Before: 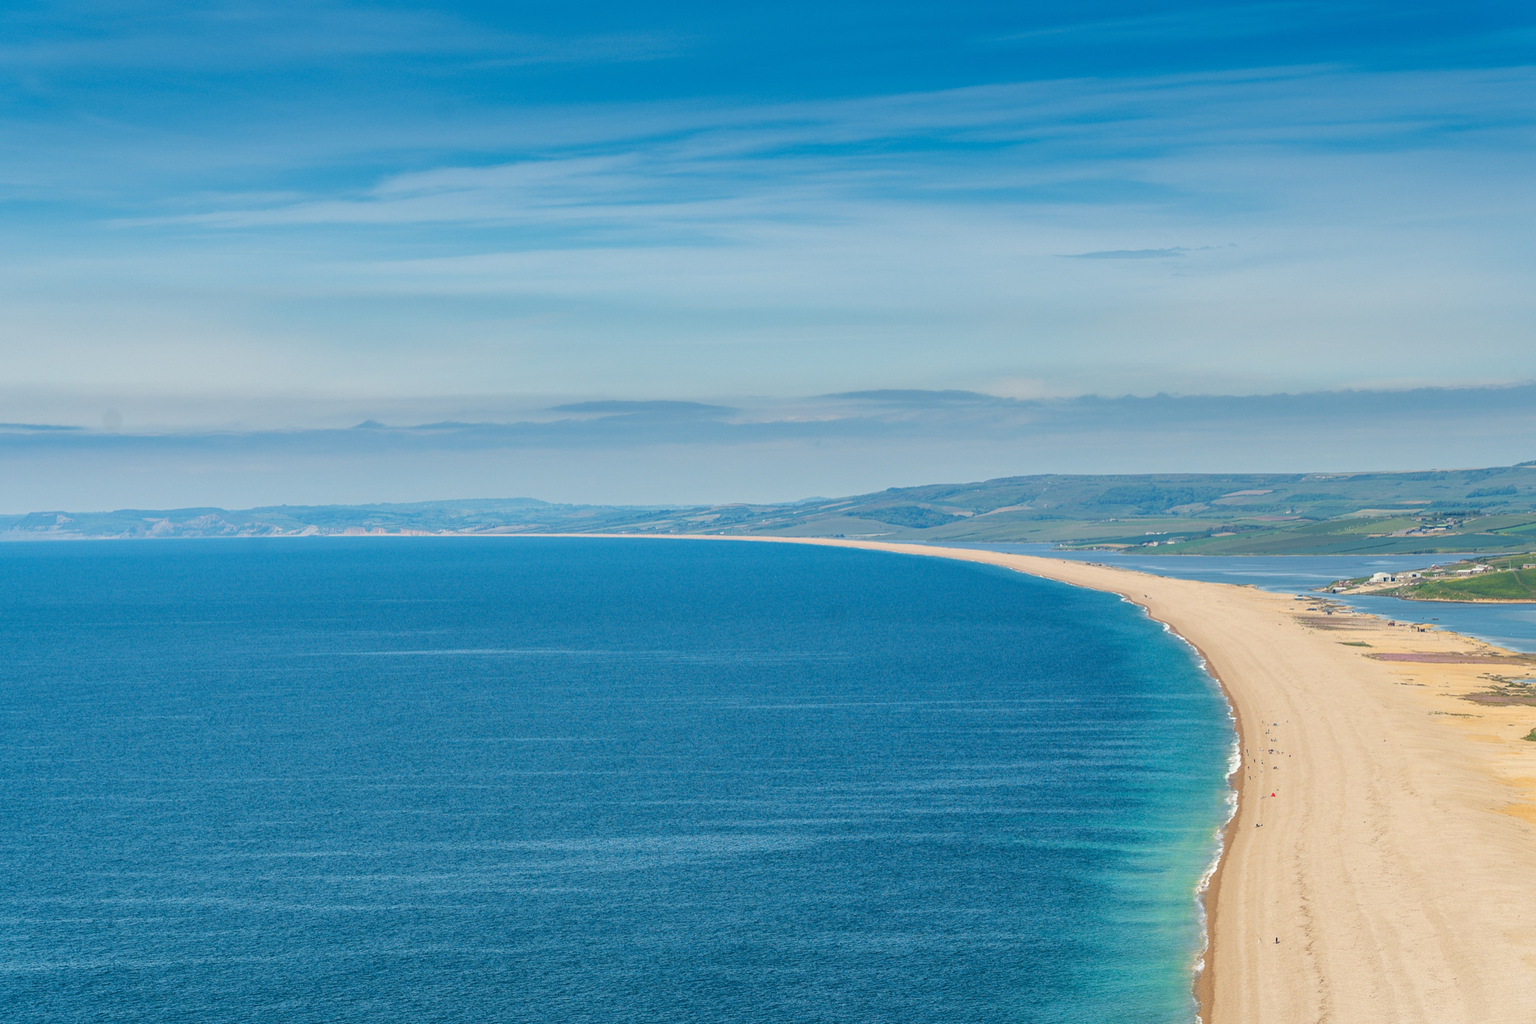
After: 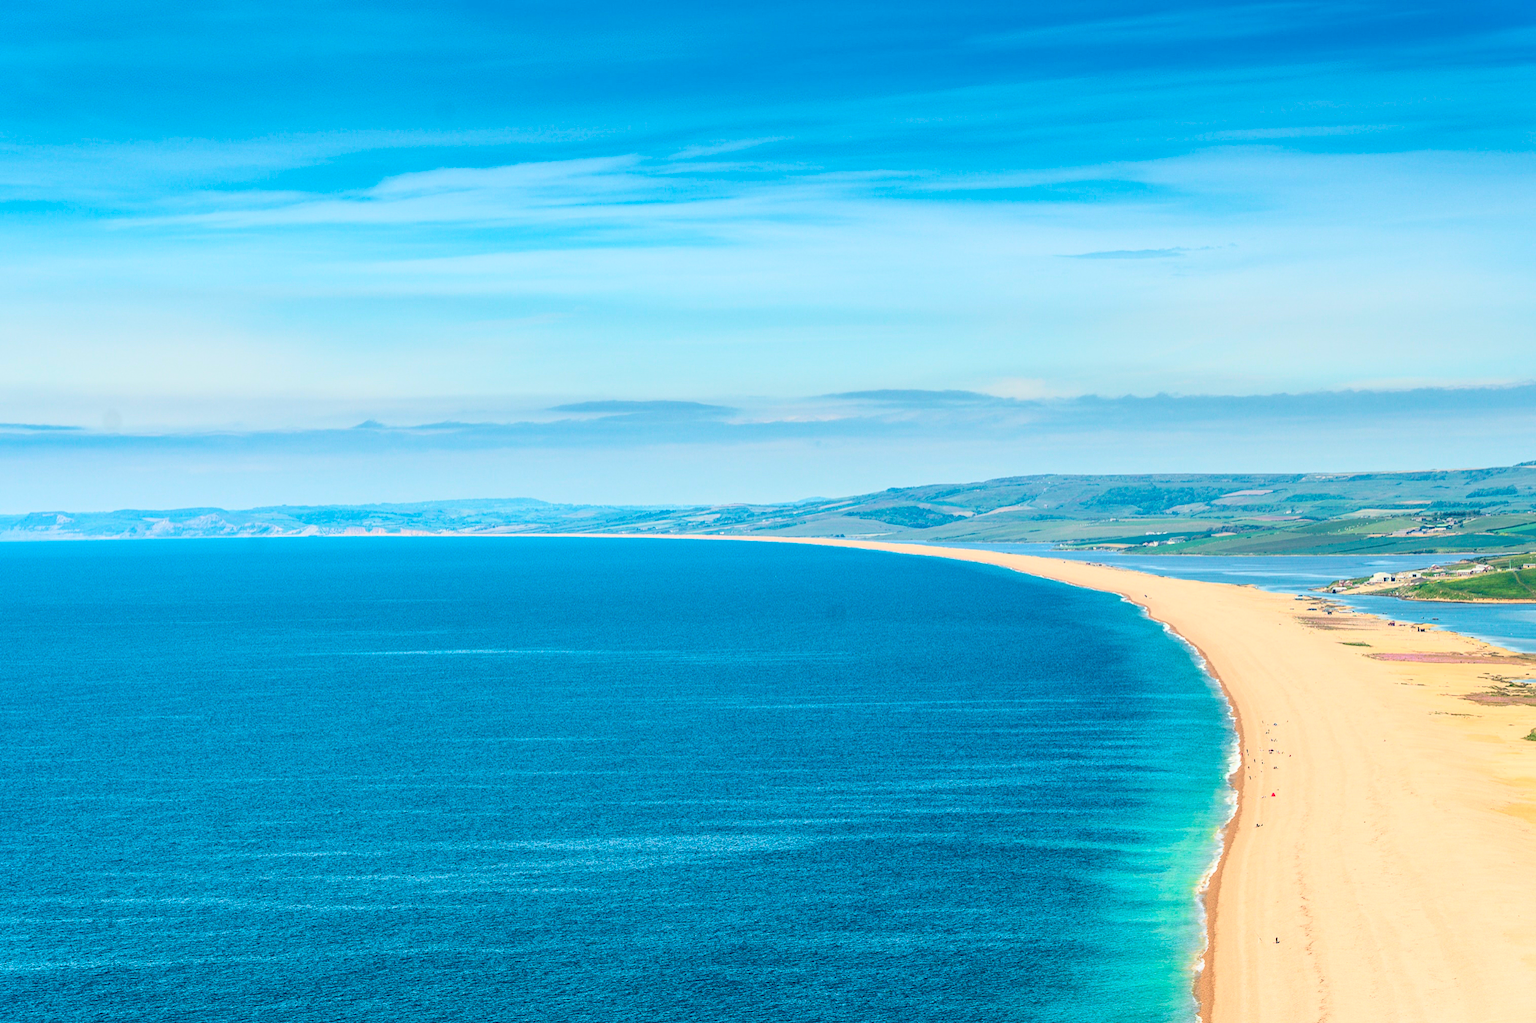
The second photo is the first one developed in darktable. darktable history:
exposure: black level correction 0.007, exposure 0.155 EV, compensate highlight preservation false
contrast brightness saturation: contrast 0.13, brightness -0.048, saturation 0.152
tone curve: curves: ch0 [(0, 0) (0.051, 0.03) (0.096, 0.071) (0.241, 0.247) (0.455, 0.525) (0.594, 0.697) (0.741, 0.845) (0.871, 0.933) (1, 0.984)]; ch1 [(0, 0) (0.1, 0.038) (0.318, 0.243) (0.399, 0.351) (0.478, 0.469) (0.499, 0.499) (0.534, 0.549) (0.565, 0.594) (0.601, 0.634) (0.666, 0.7) (1, 1)]; ch2 [(0, 0) (0.453, 0.45) (0.479, 0.483) (0.504, 0.499) (0.52, 0.519) (0.541, 0.559) (0.592, 0.612) (0.824, 0.815) (1, 1)], color space Lab, independent channels, preserve colors none
